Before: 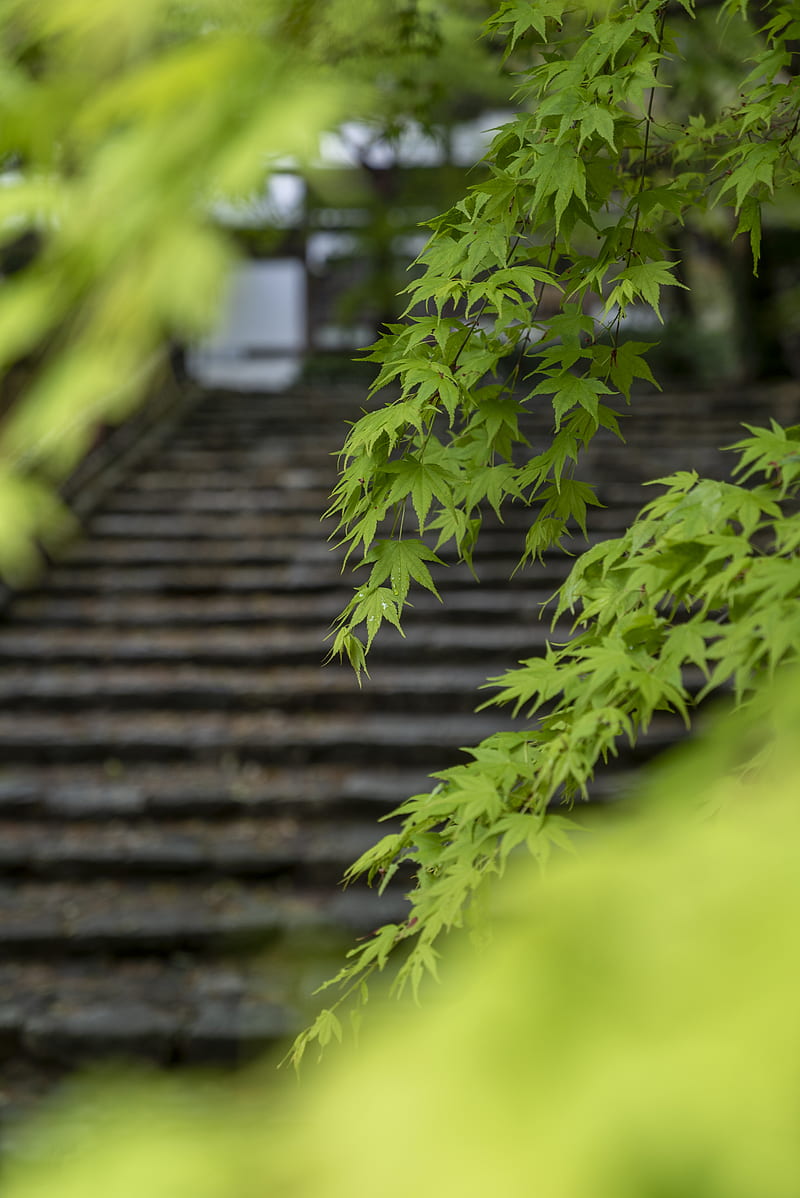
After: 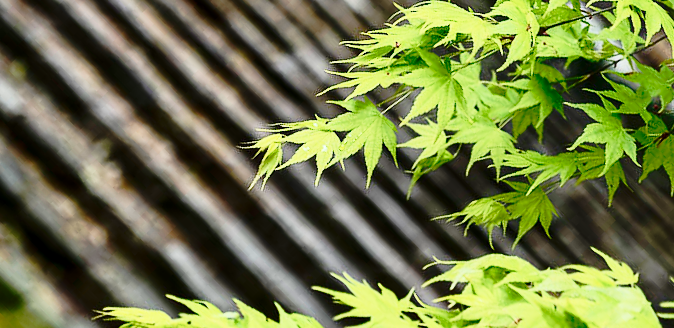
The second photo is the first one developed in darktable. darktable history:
contrast brightness saturation: contrast 0.377, brightness 0.11
crop and rotate: angle -45.5°, top 16.015%, right 0.775%, bottom 11.666%
tone curve: curves: ch0 [(0, 0) (0.168, 0.142) (0.359, 0.44) (0.469, 0.544) (0.634, 0.722) (0.858, 0.903) (1, 0.968)]; ch1 [(0, 0) (0.437, 0.453) (0.472, 0.47) (0.502, 0.502) (0.54, 0.534) (0.57, 0.592) (0.618, 0.66) (0.699, 0.749) (0.859, 0.919) (1, 1)]; ch2 [(0, 0) (0.33, 0.301) (0.421, 0.443) (0.476, 0.498) (0.505, 0.503) (0.547, 0.557) (0.586, 0.634) (0.608, 0.676) (1, 1)], preserve colors none
exposure: black level correction 0.001, exposure 0.966 EV, compensate exposure bias true, compensate highlight preservation false
